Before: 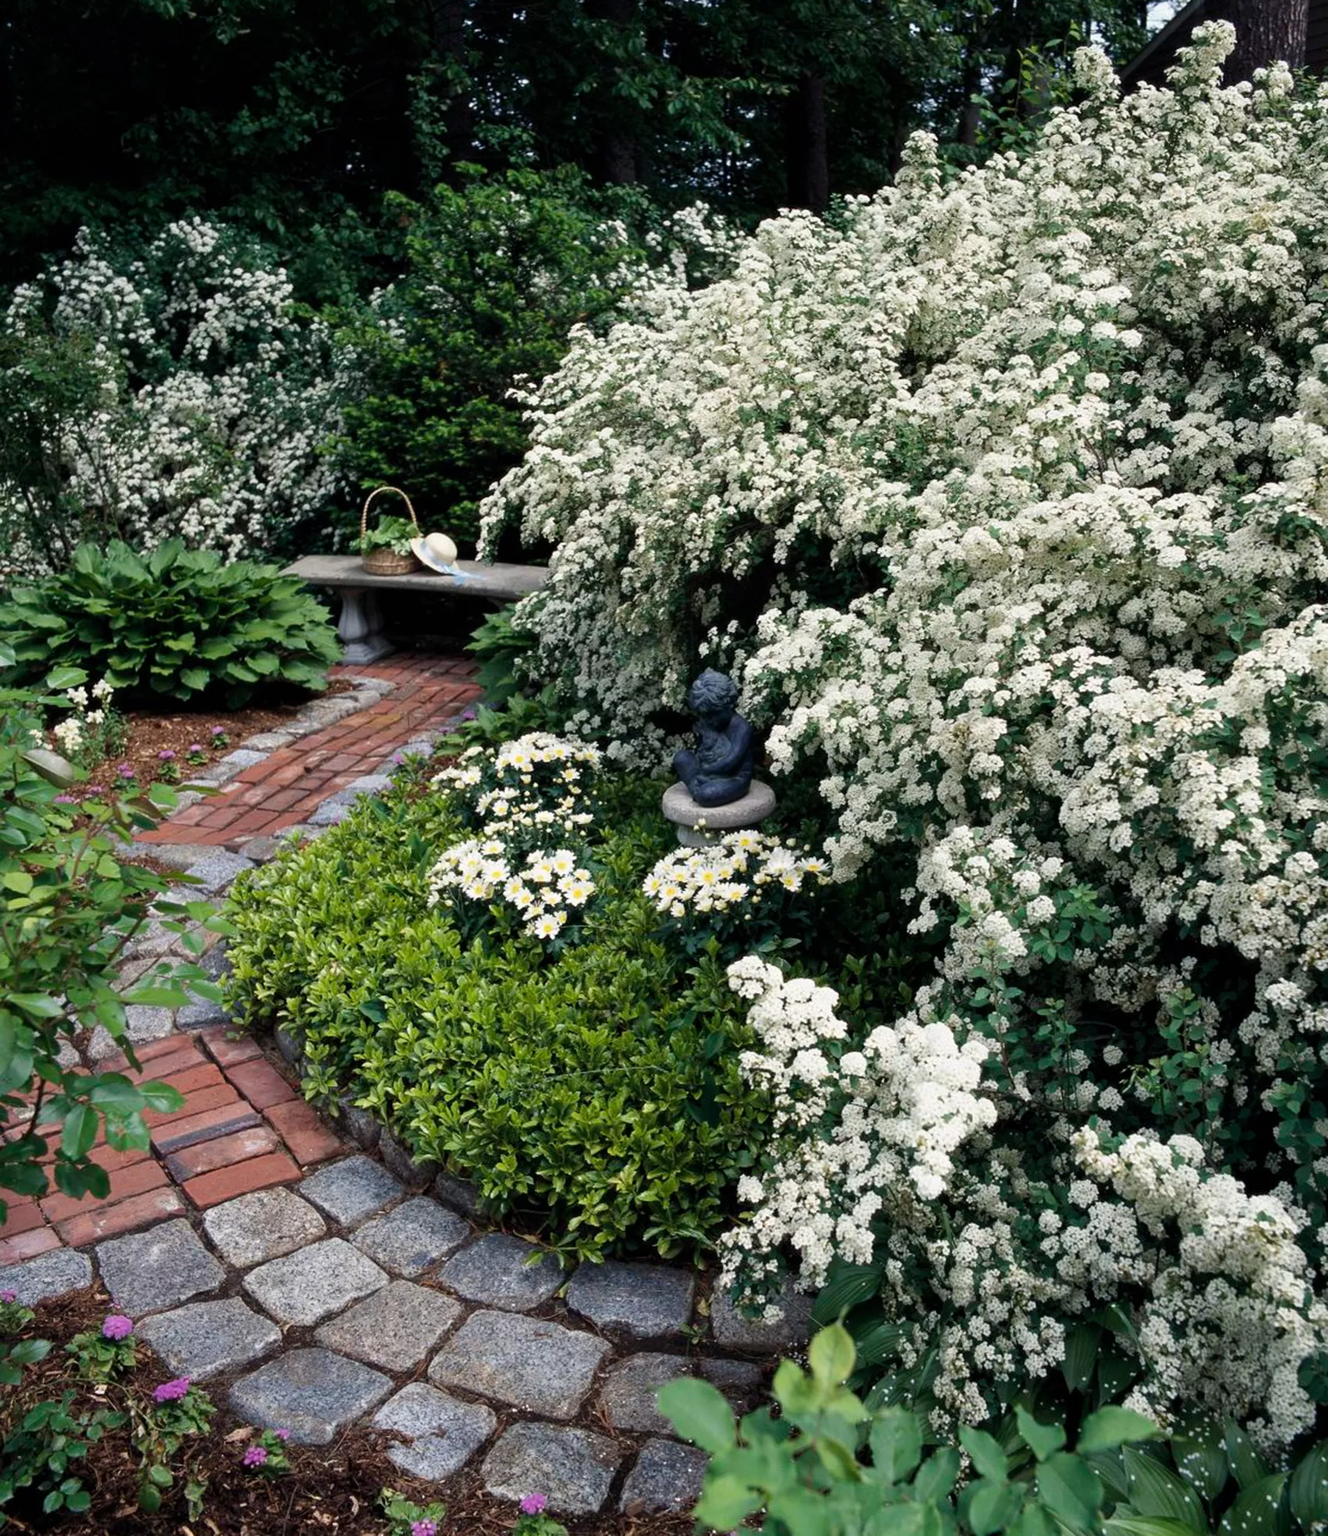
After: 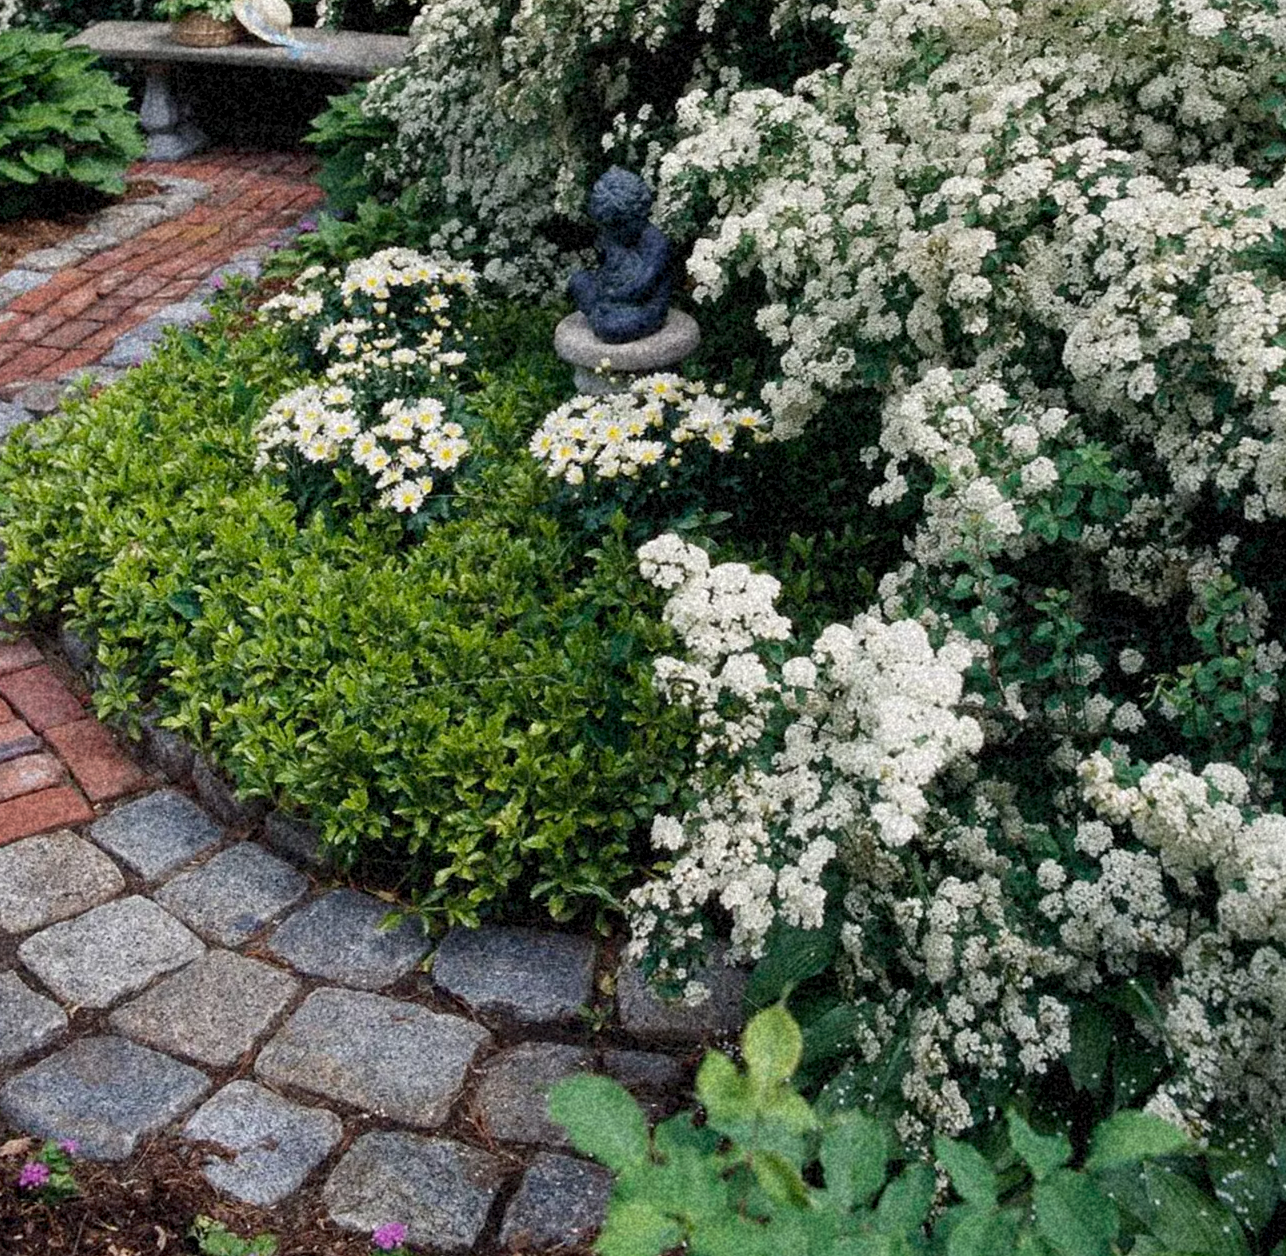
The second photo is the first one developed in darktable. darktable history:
grain: coarseness 46.9 ISO, strength 50.21%, mid-tones bias 0%
color balance rgb: contrast -10%
crop and rotate: left 17.299%, top 35.115%, right 7.015%, bottom 1.024%
